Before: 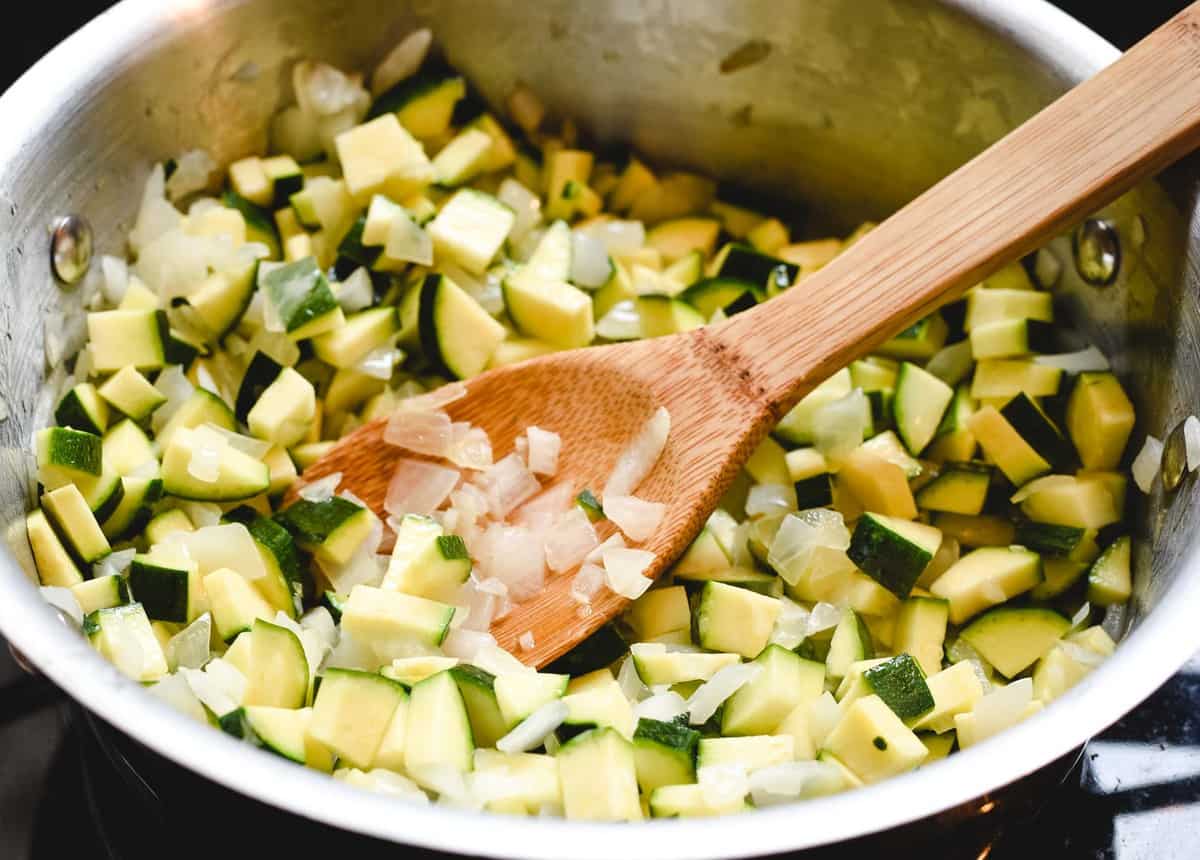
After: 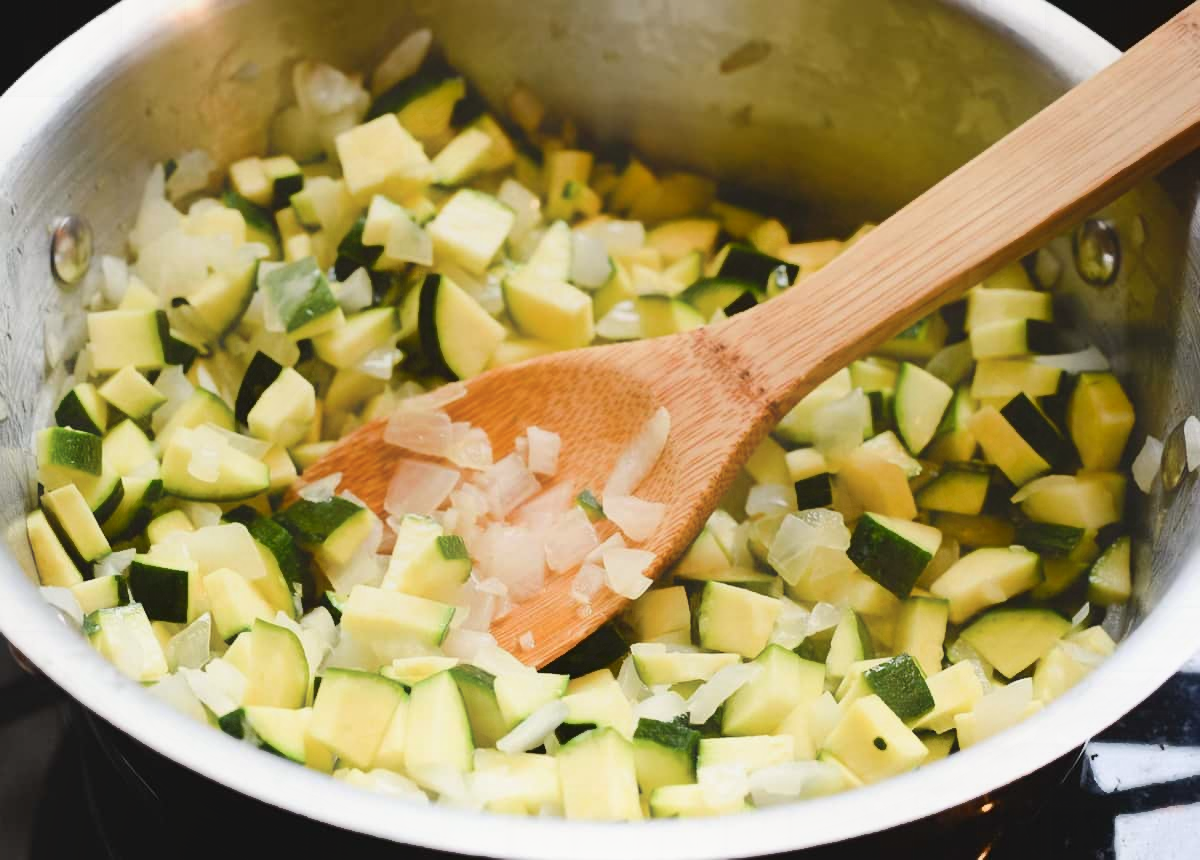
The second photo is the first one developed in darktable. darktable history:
contrast equalizer: y [[0.6 ×6], [0.55 ×6], [0 ×6], [0 ×6], [0 ×6]], mix -0.997
